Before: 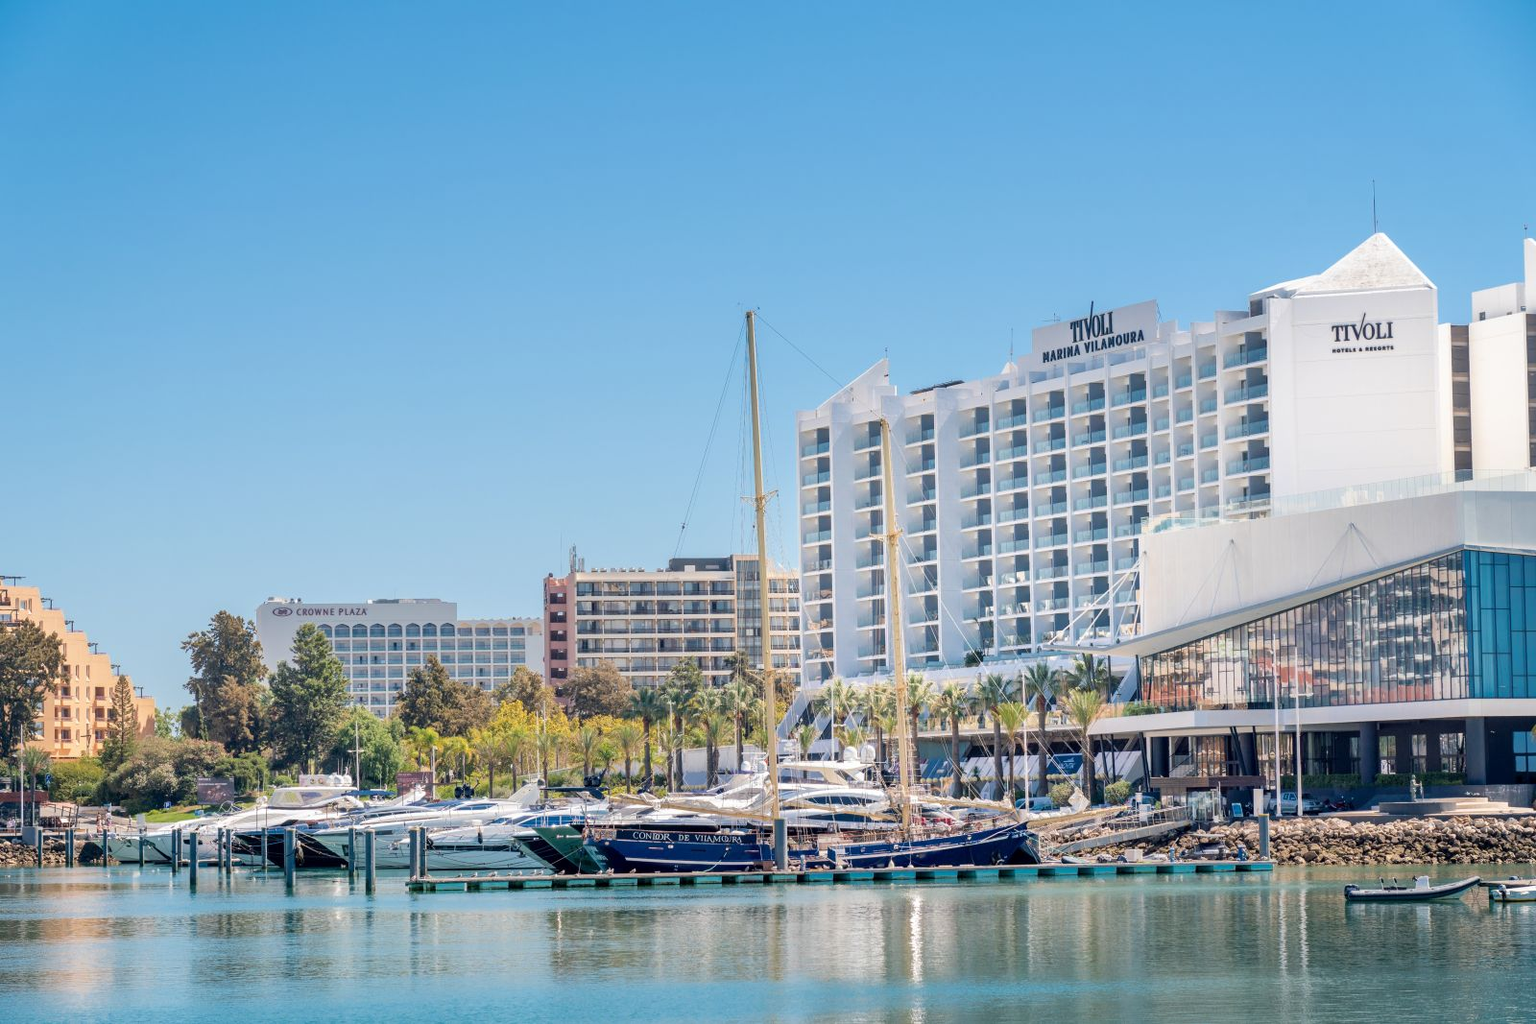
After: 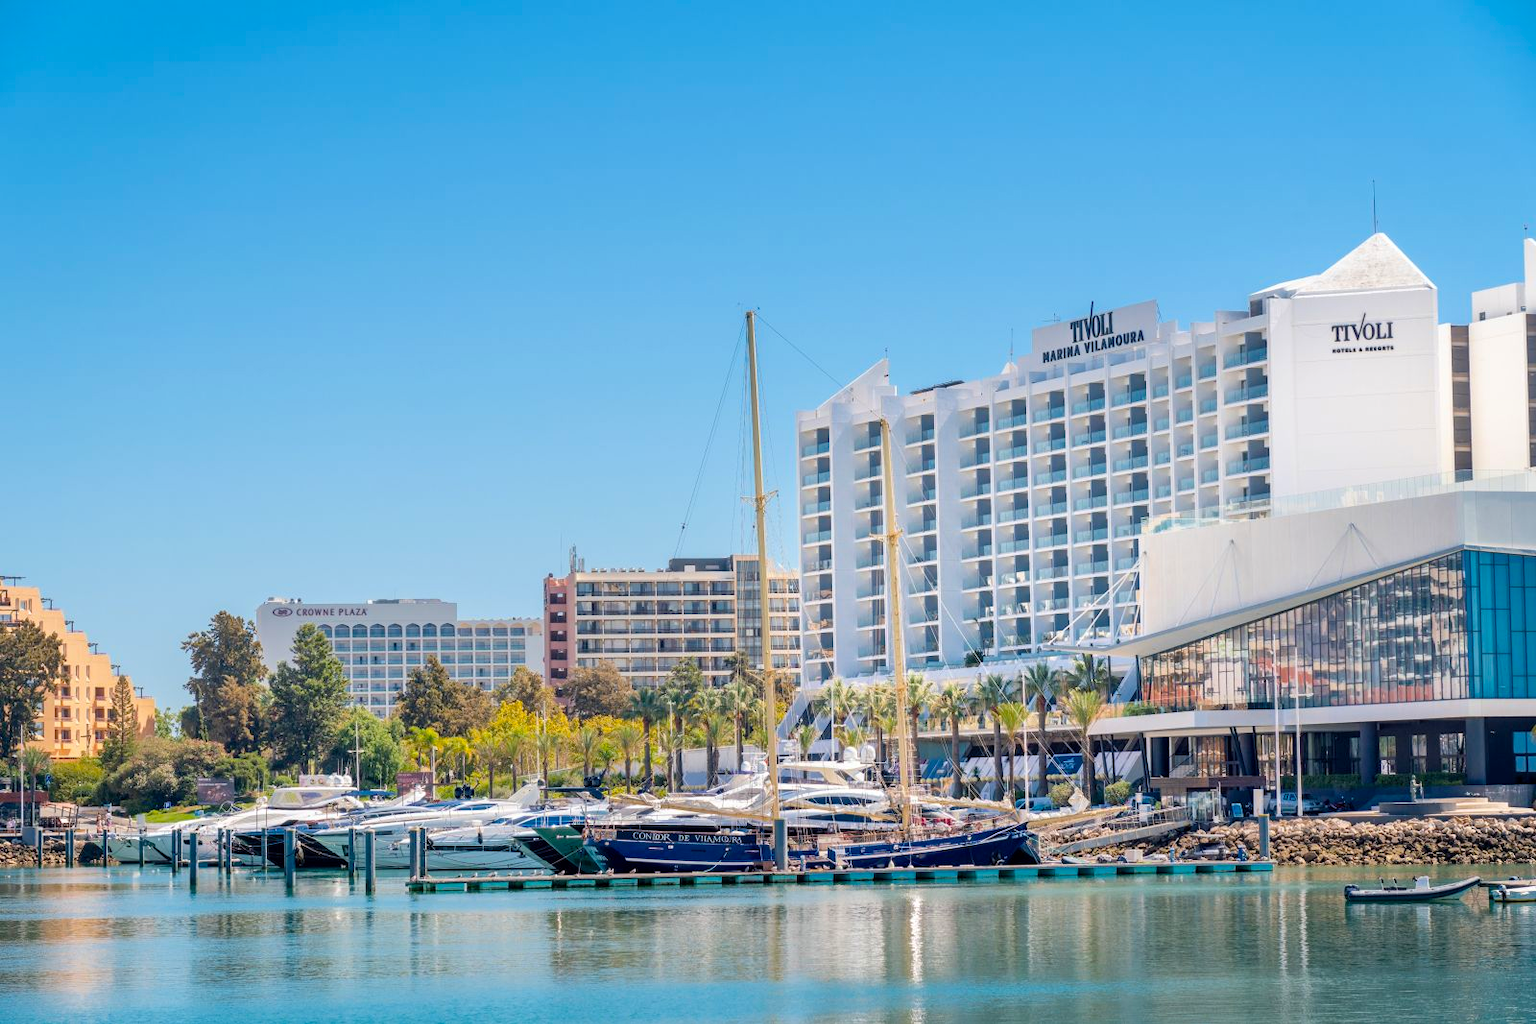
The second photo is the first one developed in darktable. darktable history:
color balance rgb: perceptual saturation grading › global saturation 25%, global vibrance 10%
